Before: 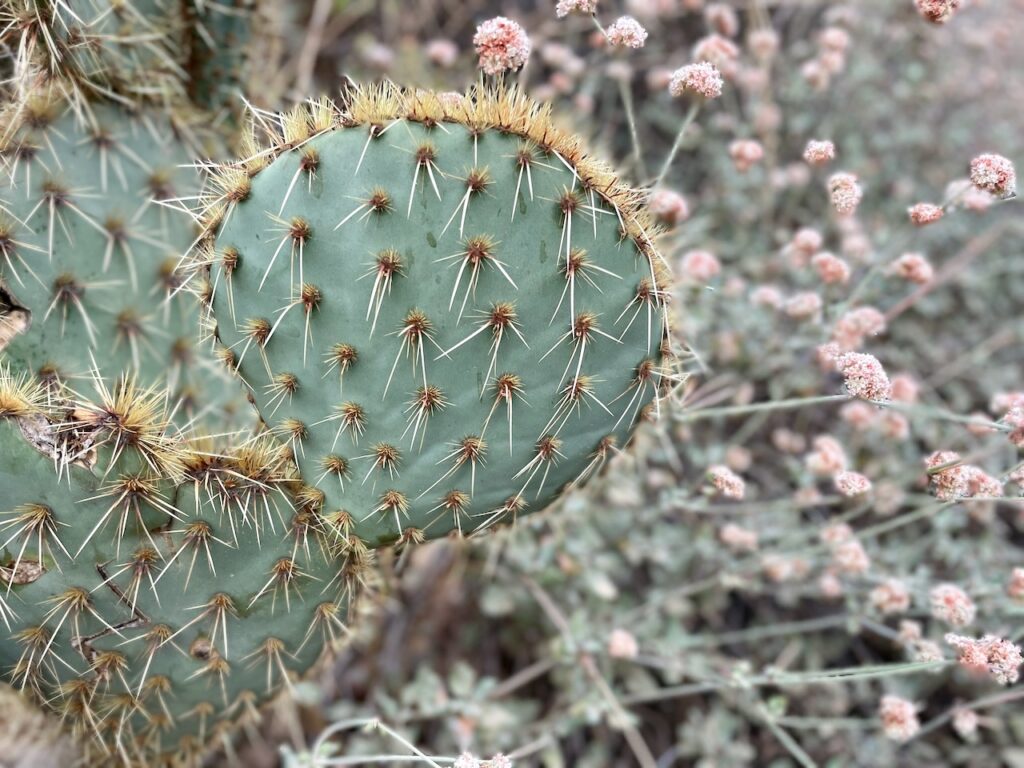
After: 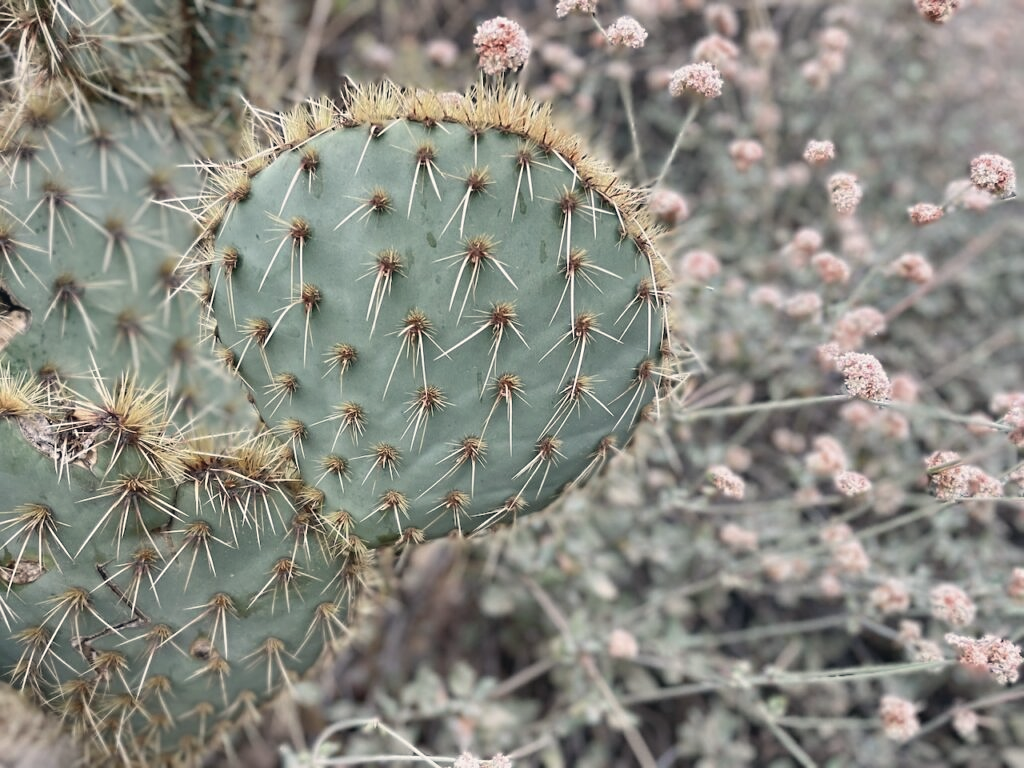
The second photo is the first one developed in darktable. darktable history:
contrast brightness saturation: contrast -0.095, saturation -0.099
sharpen: amount 0.207
color correction: highlights a* 2.76, highlights b* 4.99, shadows a* -2.13, shadows b* -4.92, saturation 0.809
